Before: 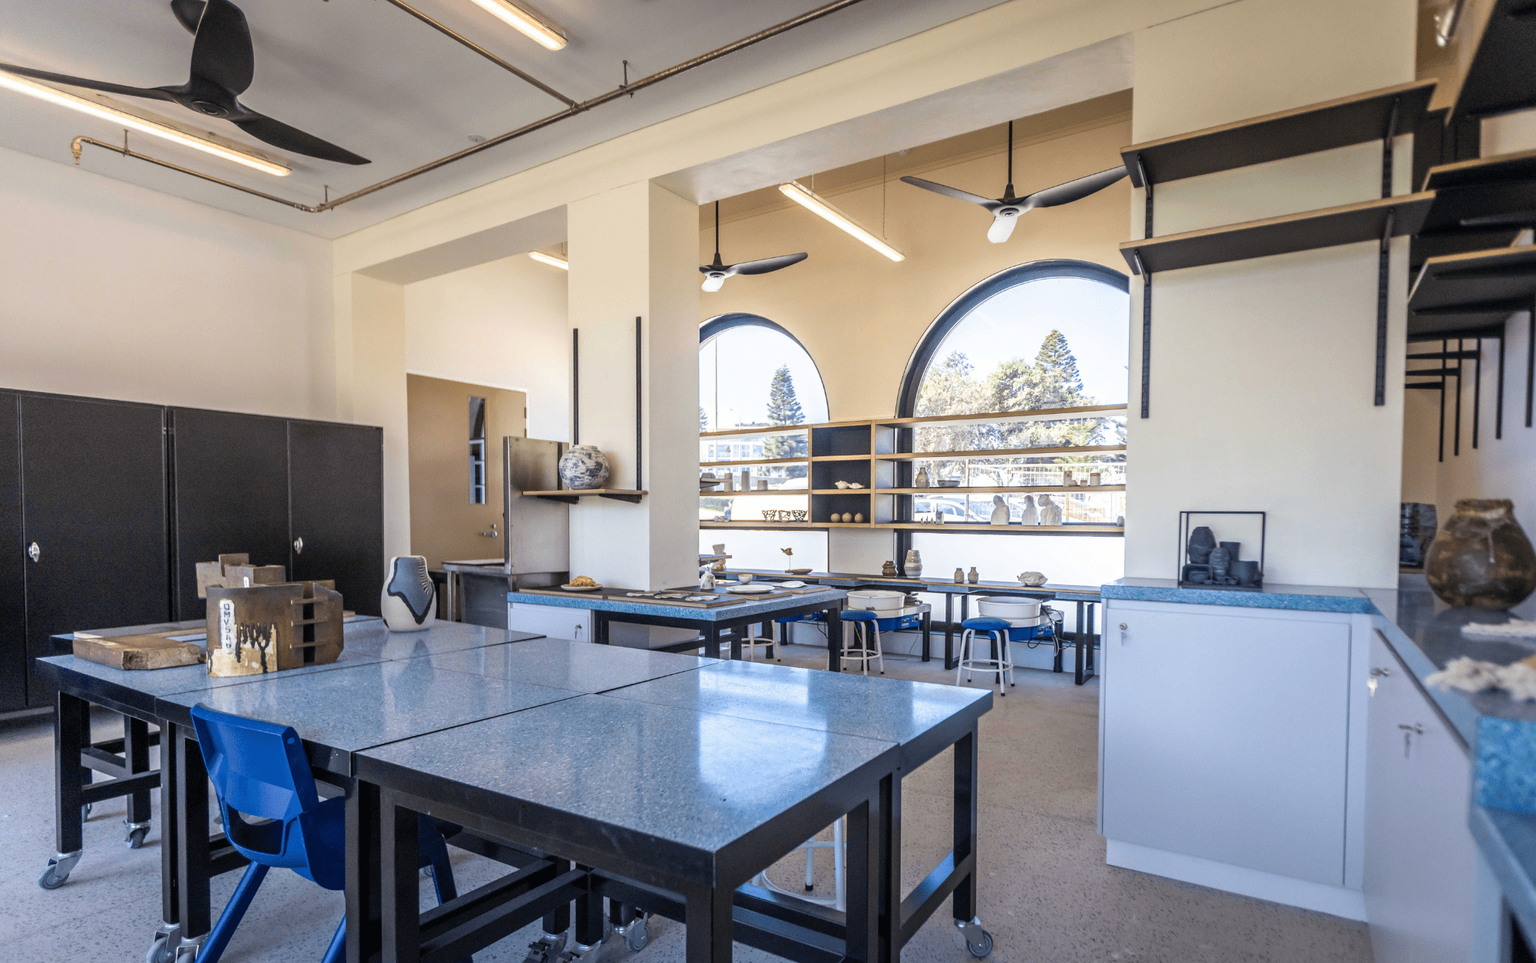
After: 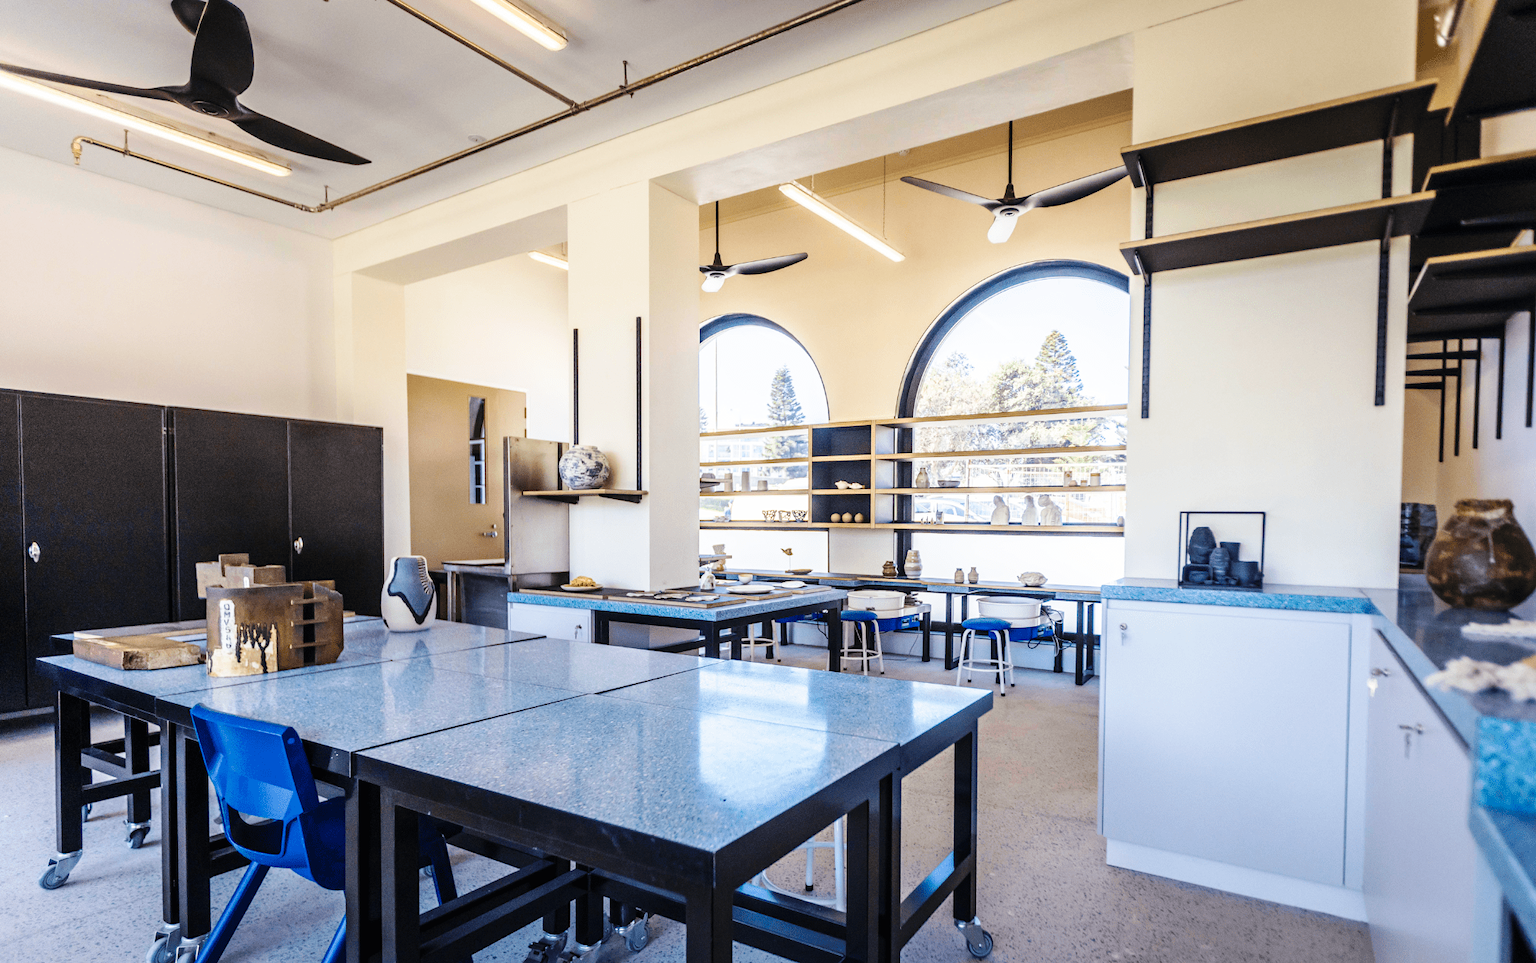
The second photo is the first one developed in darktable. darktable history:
velvia: strength 10%
base curve: curves: ch0 [(0, 0) (0.036, 0.025) (0.121, 0.166) (0.206, 0.329) (0.605, 0.79) (1, 1)], preserve colors none
